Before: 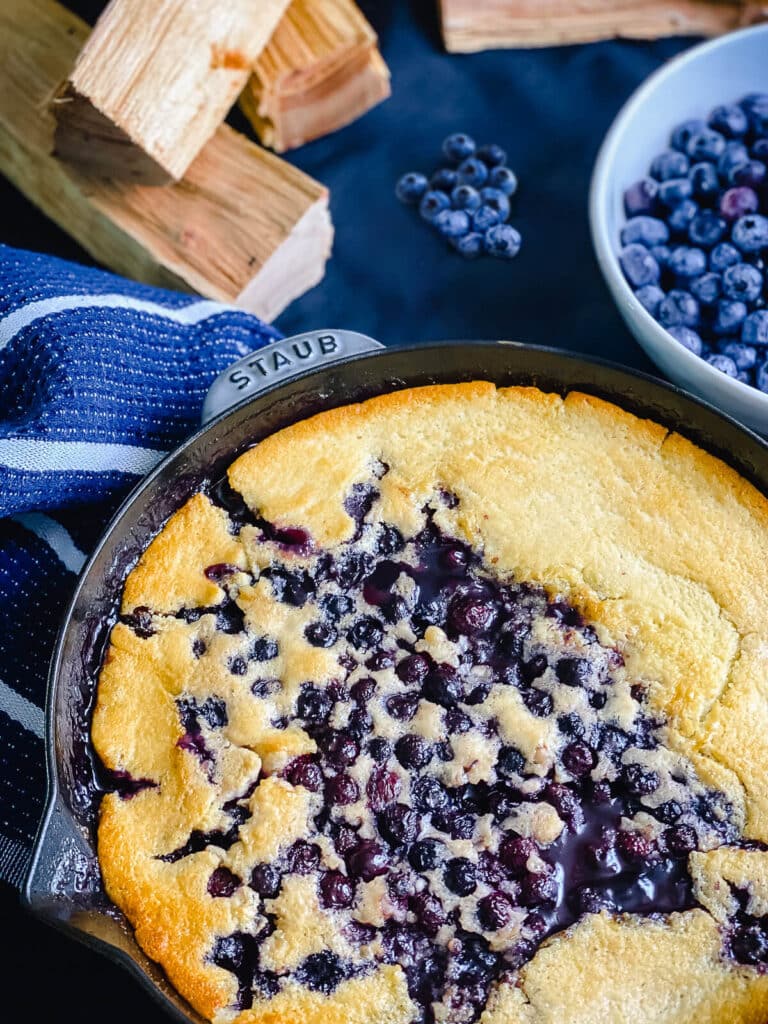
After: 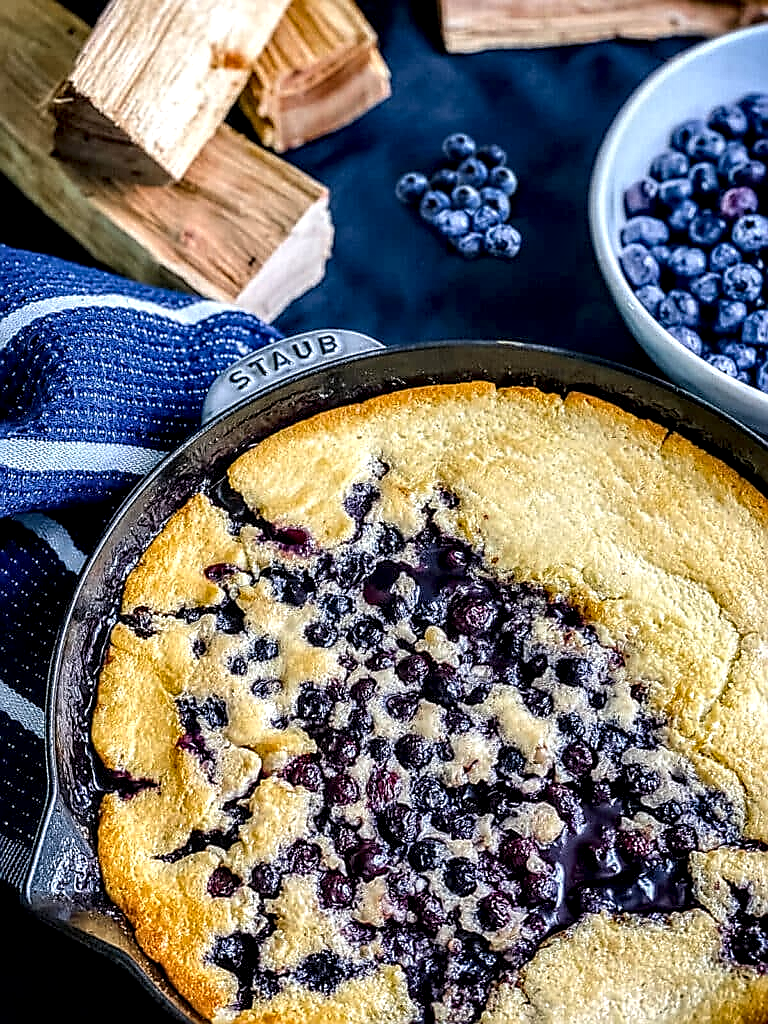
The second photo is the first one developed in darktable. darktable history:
local contrast: highlights 20%, detail 197%
sharpen: radius 1.4, amount 1.25, threshold 0.7
